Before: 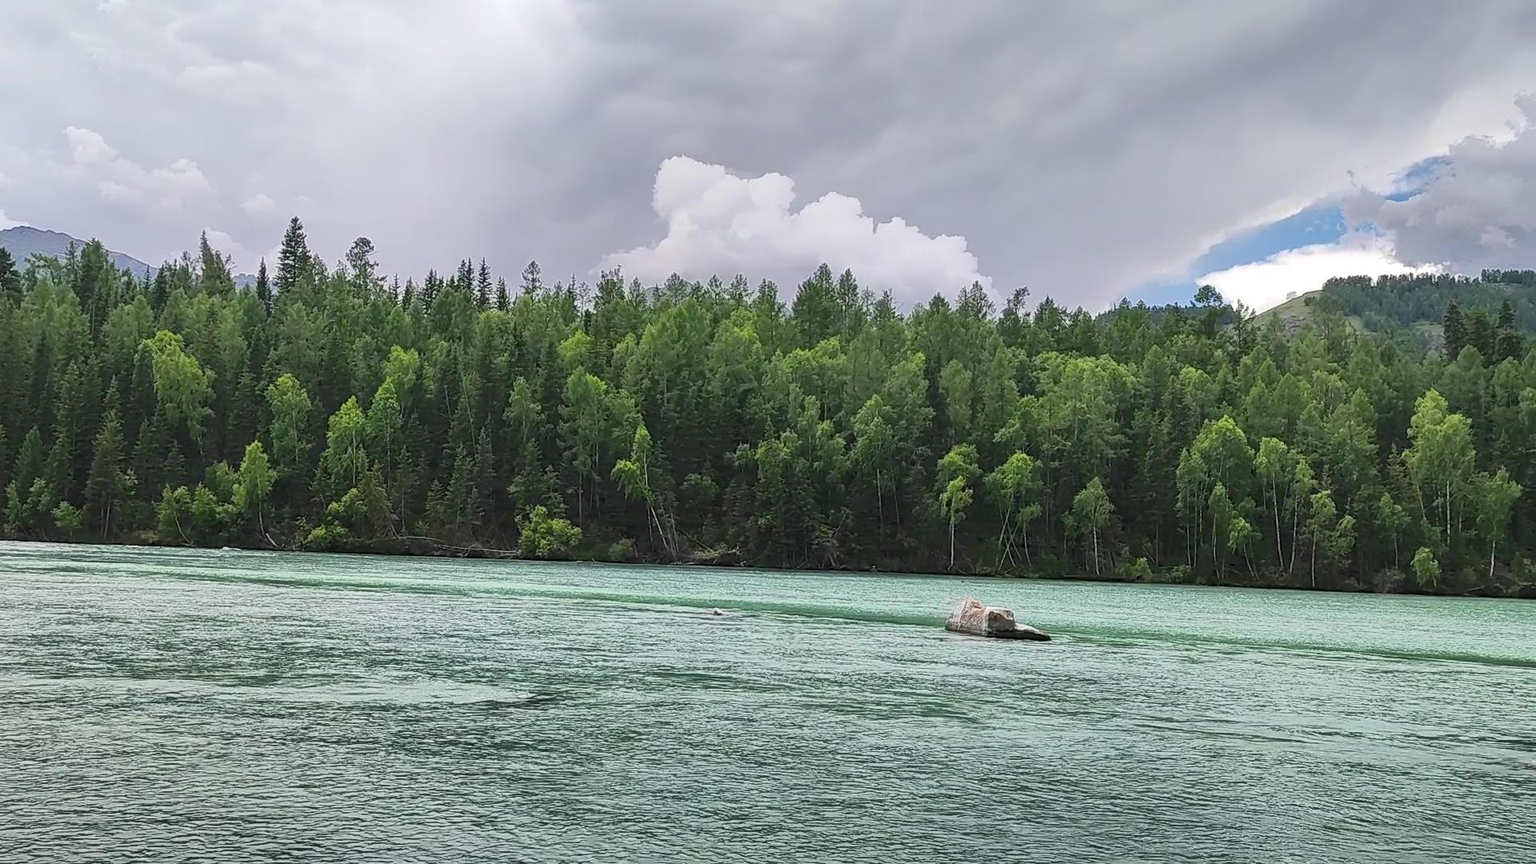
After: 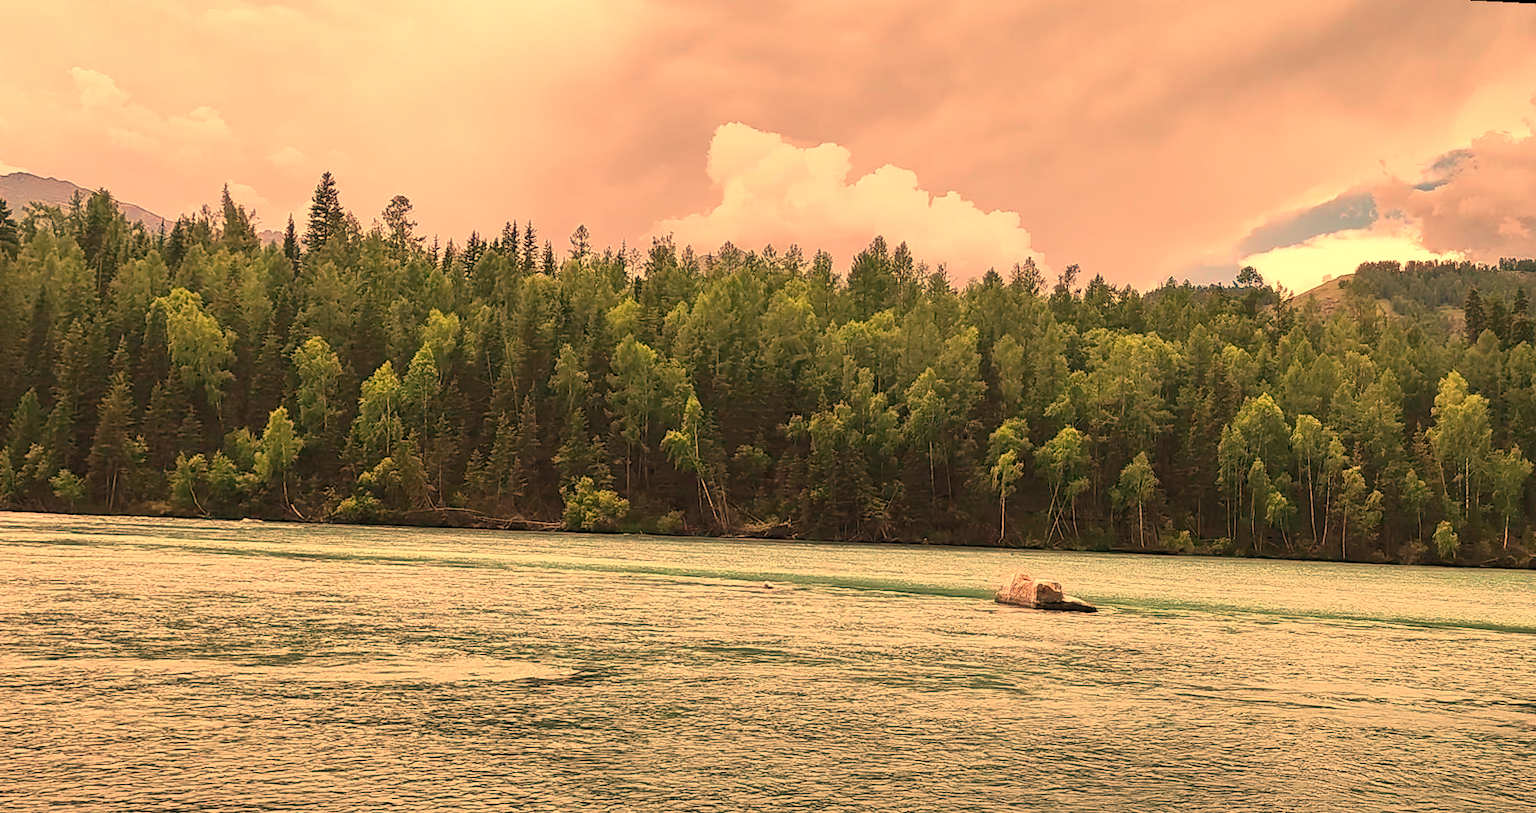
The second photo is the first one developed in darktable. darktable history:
rotate and perspective: rotation 0.679°, lens shift (horizontal) 0.136, crop left 0.009, crop right 0.991, crop top 0.078, crop bottom 0.95
white balance: red 1.467, blue 0.684
